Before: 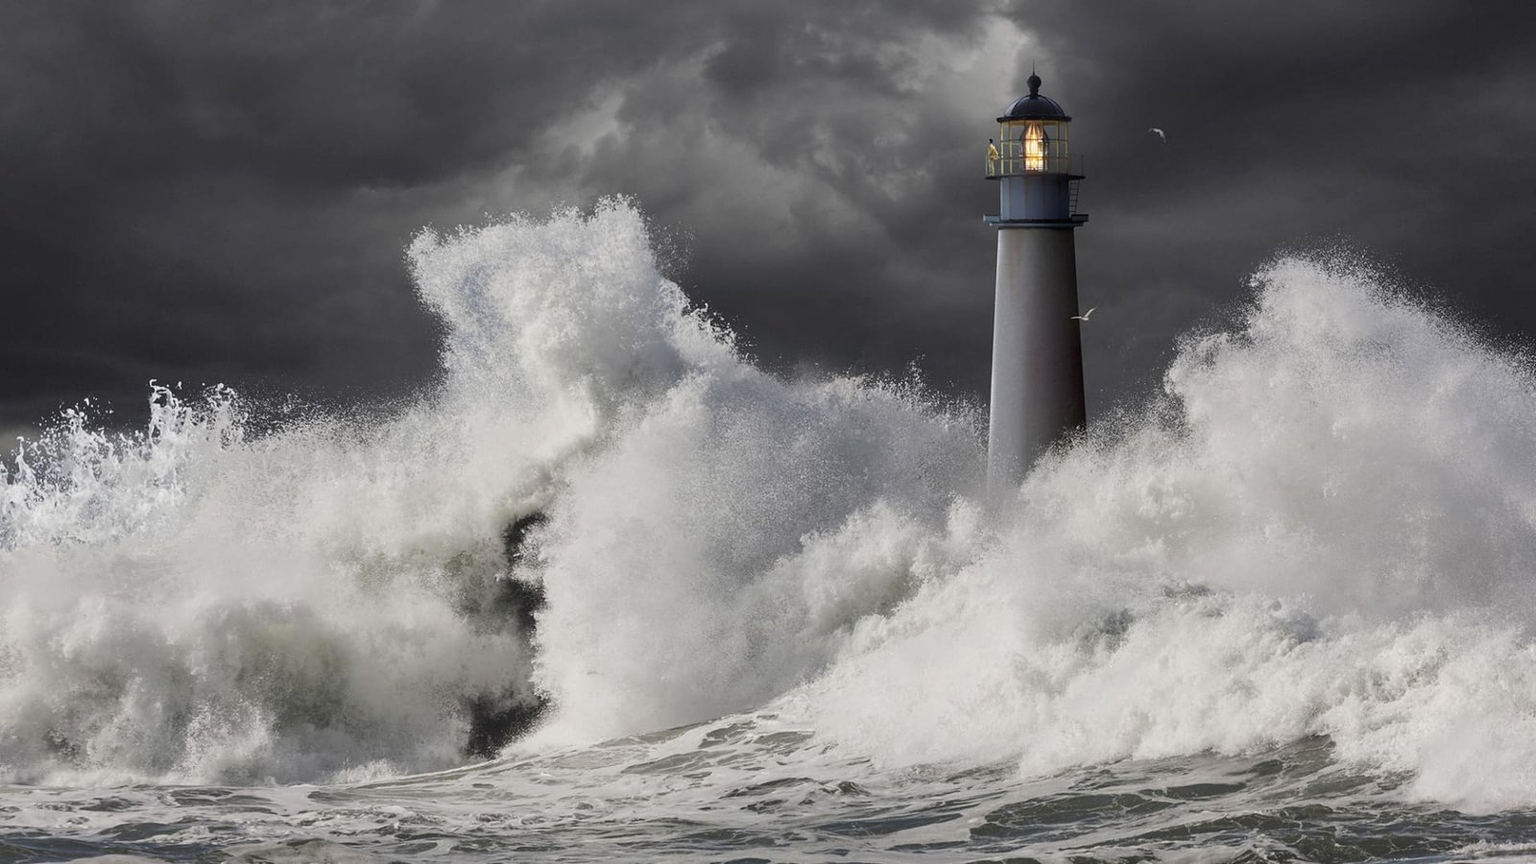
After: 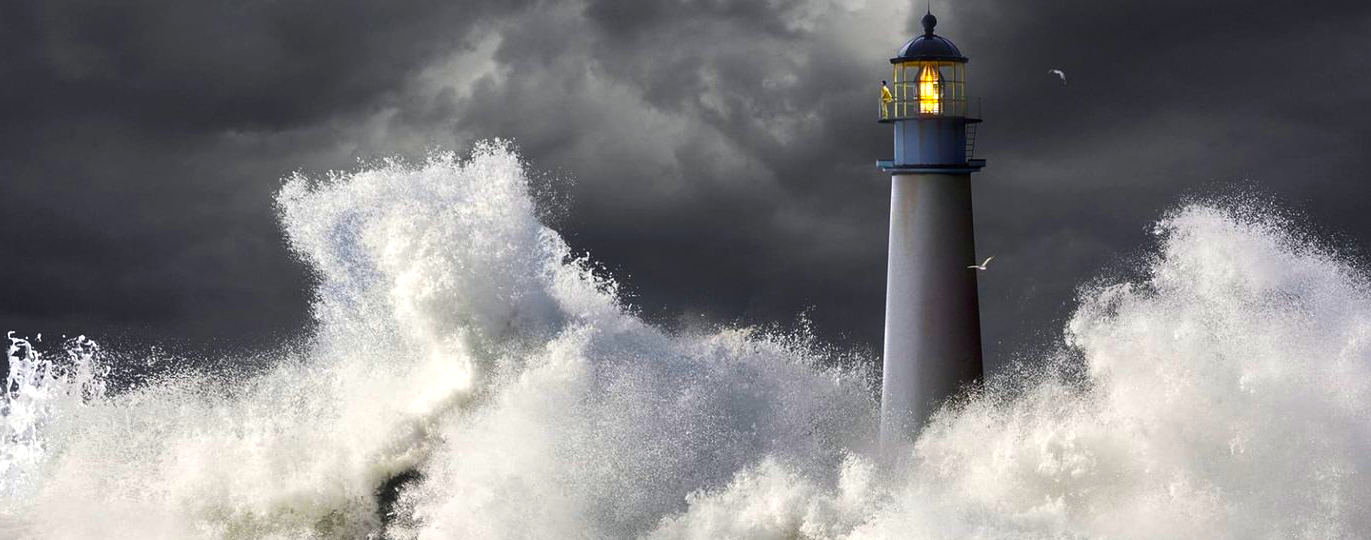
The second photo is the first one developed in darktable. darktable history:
color balance rgb: shadows lift › chroma 1.043%, shadows lift › hue 241.92°, linear chroma grading › global chroma 33.103%, perceptual saturation grading › global saturation 30.94%, perceptual brilliance grading › global brilliance -5.66%, perceptual brilliance grading › highlights 24.038%, perceptual brilliance grading › mid-tones 6.985%, perceptual brilliance grading › shadows -4.964%, global vibrance 20%
crop and rotate: left 9.265%, top 7.207%, right 5.032%, bottom 32.751%
